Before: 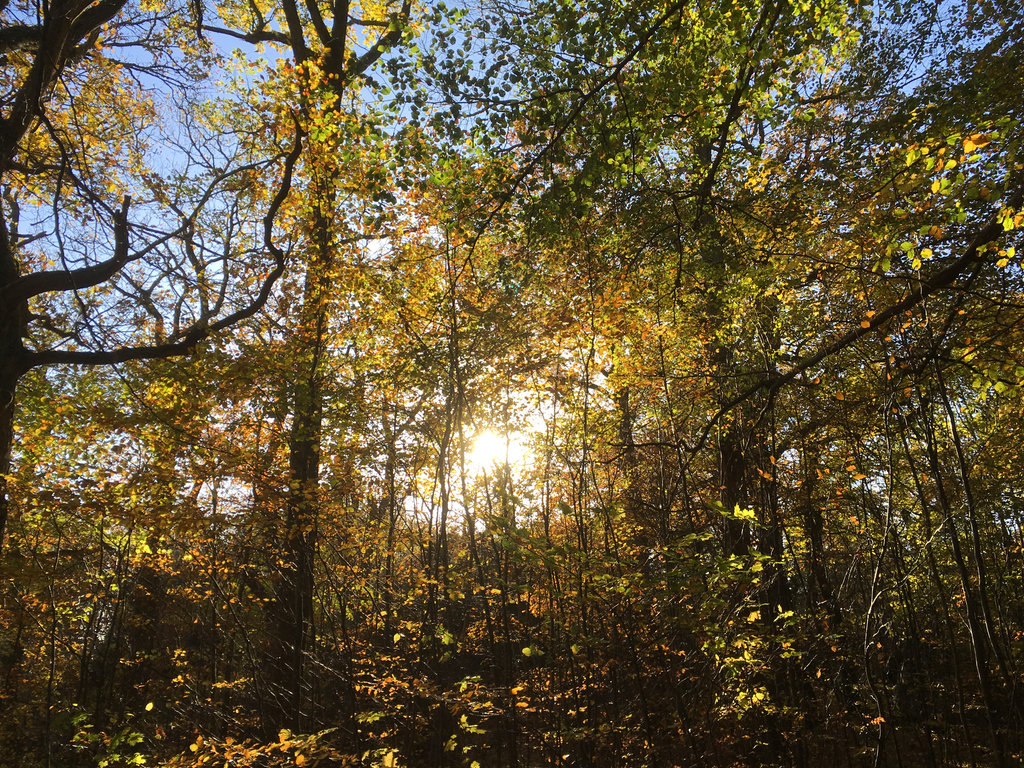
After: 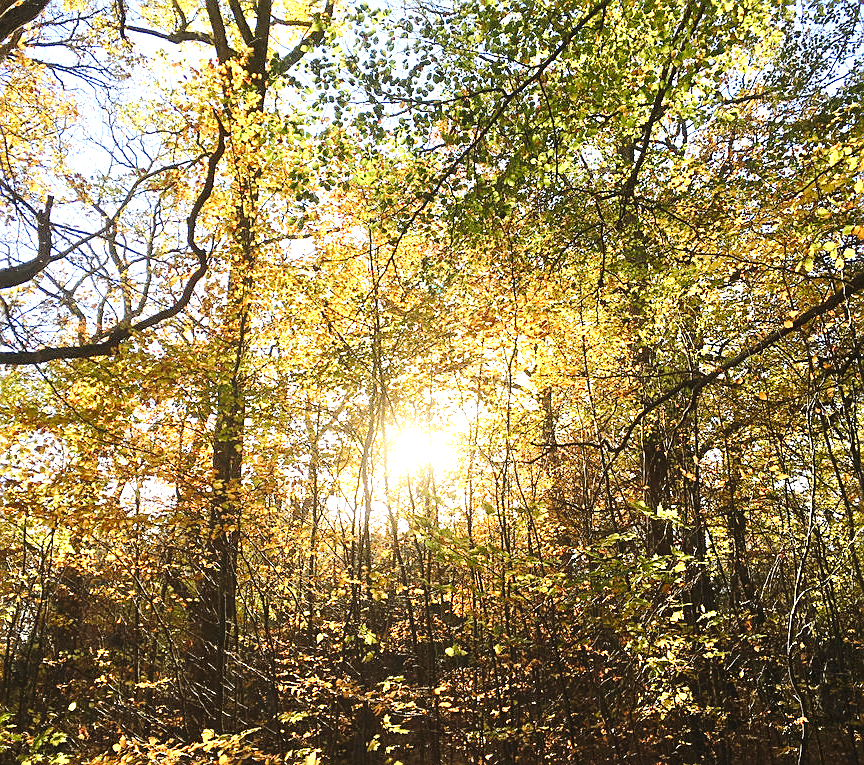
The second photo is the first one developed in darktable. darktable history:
tone equalizer: on, module defaults
sharpen: on, module defaults
crop: left 7.598%, right 7.873%
tone curve: curves: ch0 [(0, 0) (0.003, 0.034) (0.011, 0.038) (0.025, 0.046) (0.044, 0.054) (0.069, 0.06) (0.1, 0.079) (0.136, 0.114) (0.177, 0.151) (0.224, 0.213) (0.277, 0.293) (0.335, 0.385) (0.399, 0.482) (0.468, 0.578) (0.543, 0.655) (0.623, 0.724) (0.709, 0.786) (0.801, 0.854) (0.898, 0.922) (1, 1)], preserve colors none
exposure: black level correction 0, exposure 1.5 EV, compensate highlight preservation false
white balance: red 1.009, blue 0.985
